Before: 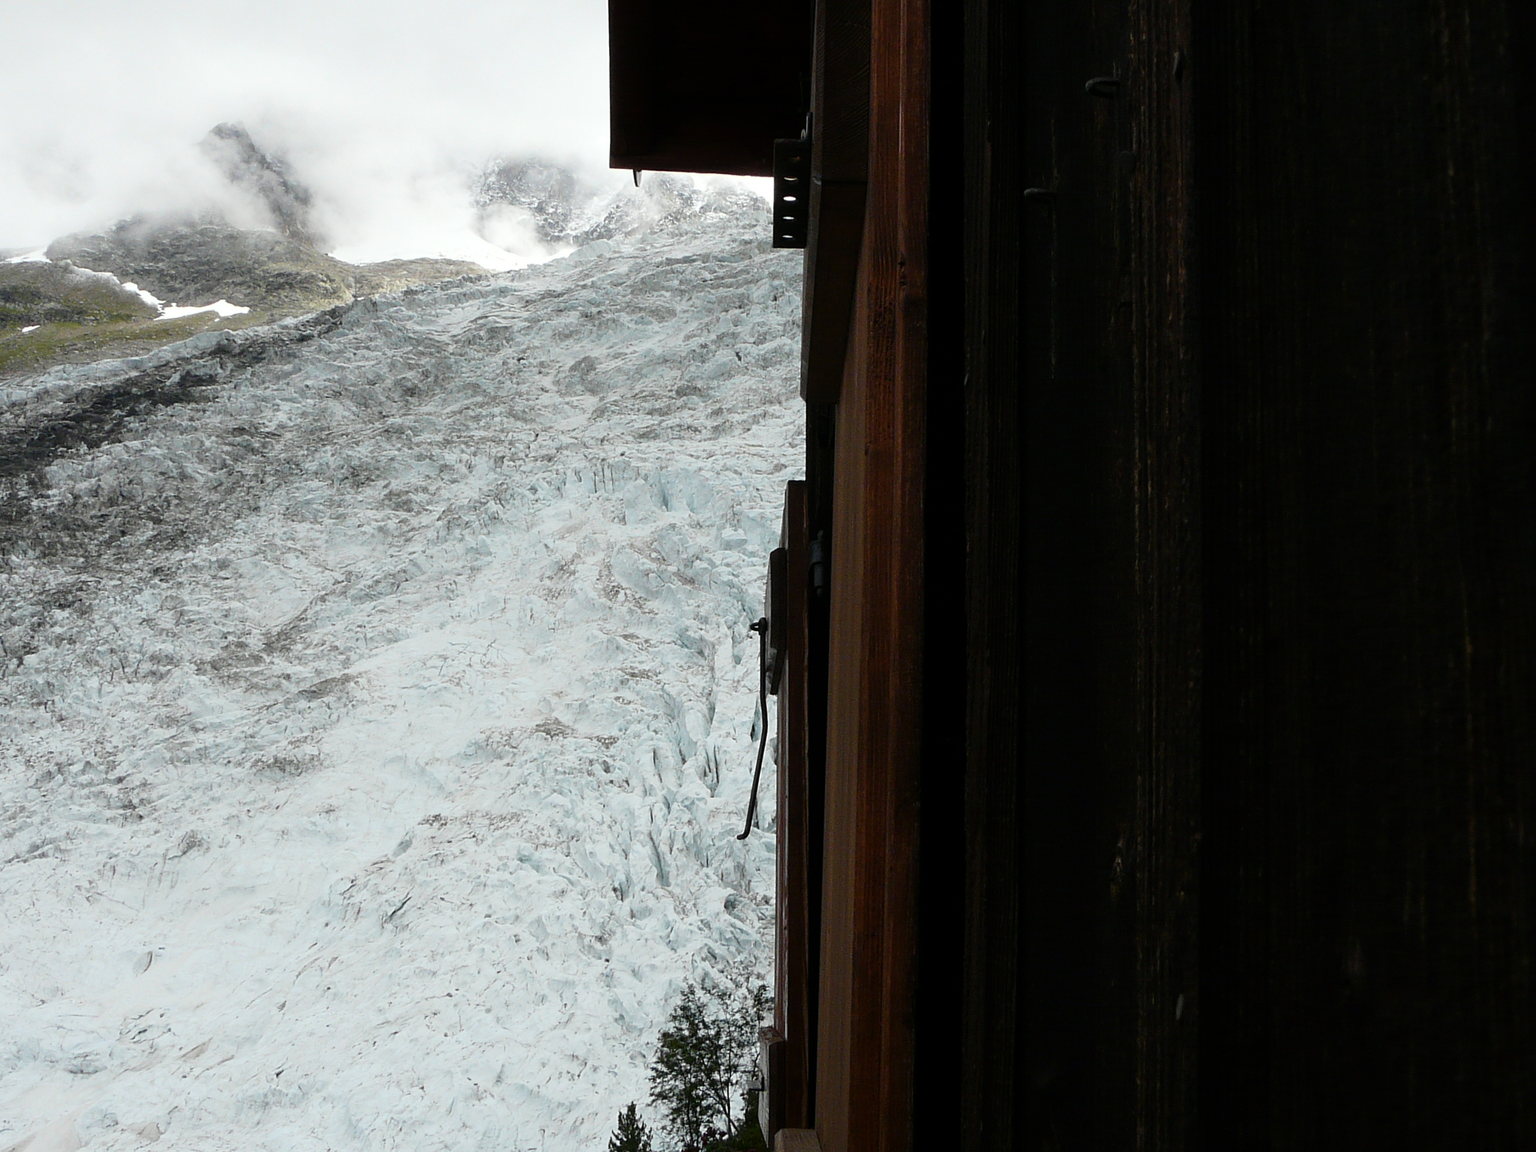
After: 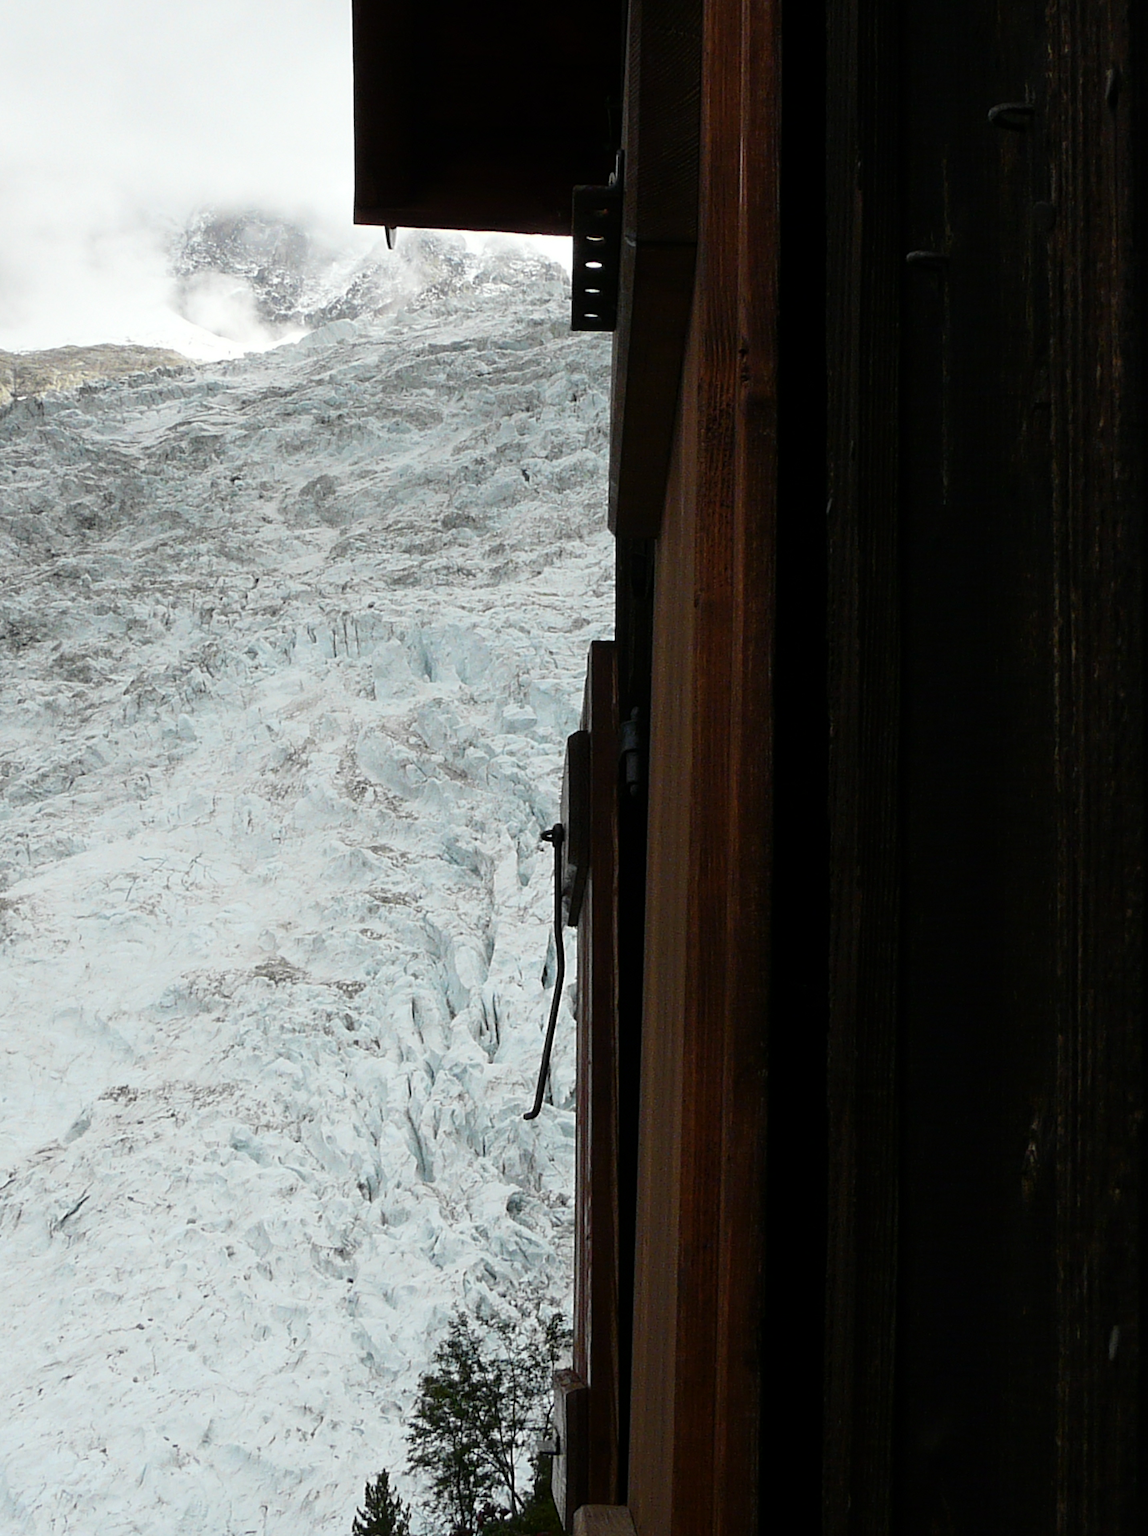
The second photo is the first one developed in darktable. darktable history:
crop and rotate: left 22.429%, right 21.494%
